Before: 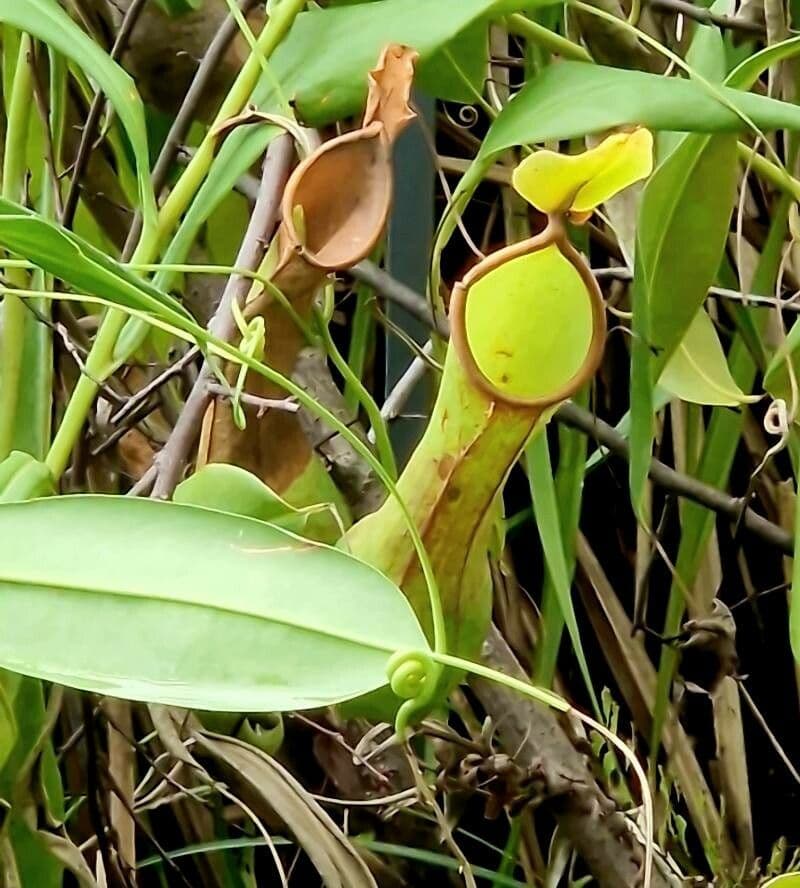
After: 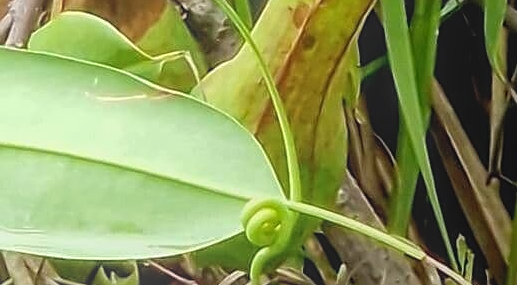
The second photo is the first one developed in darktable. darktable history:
crop: left 18.166%, top 50.926%, right 17.143%, bottom 16.869%
sharpen: on, module defaults
local contrast: highlights 71%, shadows 21%, midtone range 0.19
